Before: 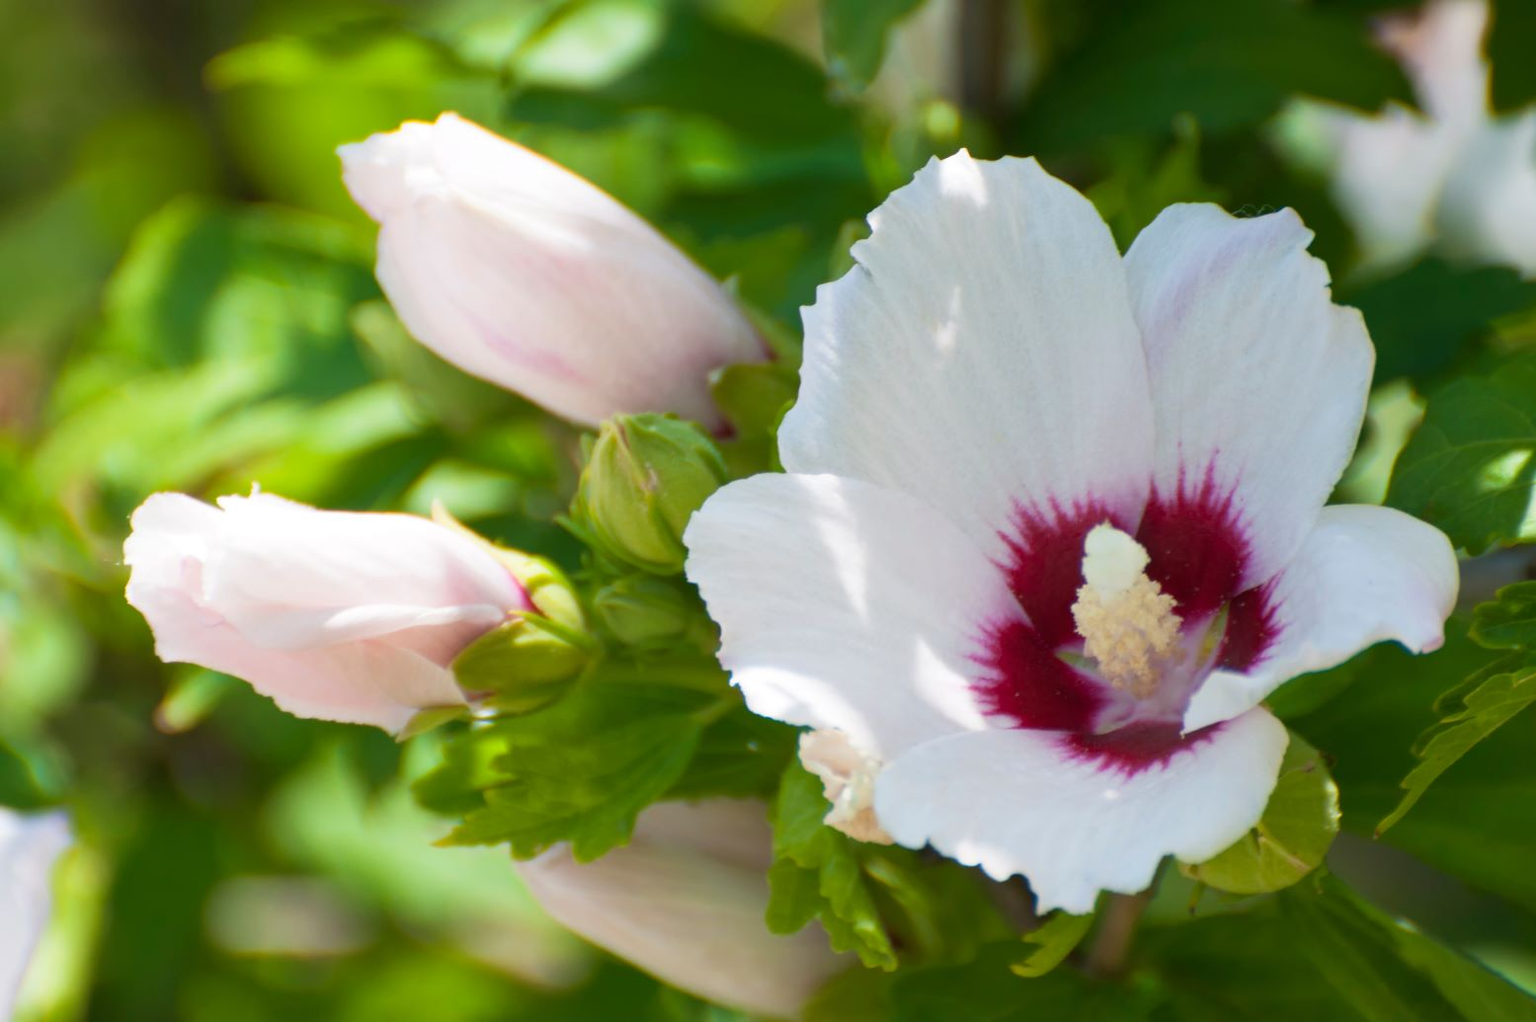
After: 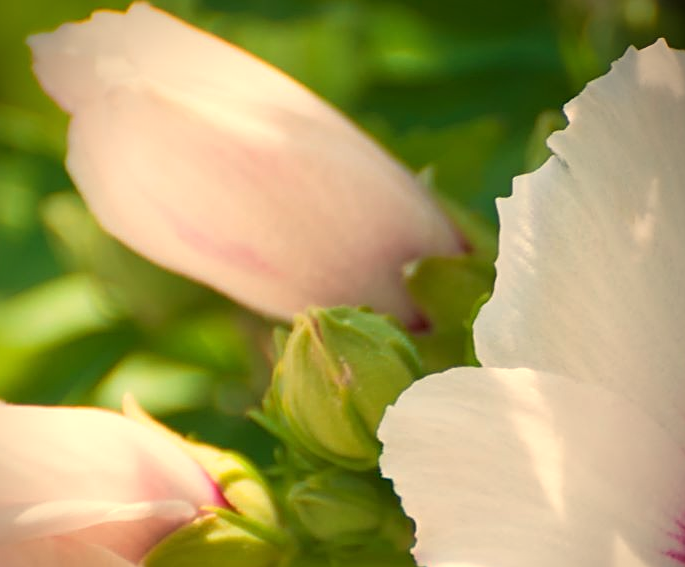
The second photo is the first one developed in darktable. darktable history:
sharpen: amount 0.55
white balance: red 1.138, green 0.996, blue 0.812
crop: left 20.248%, top 10.86%, right 35.675%, bottom 34.321%
vignetting: brightness -0.629, saturation -0.007, center (-0.028, 0.239)
